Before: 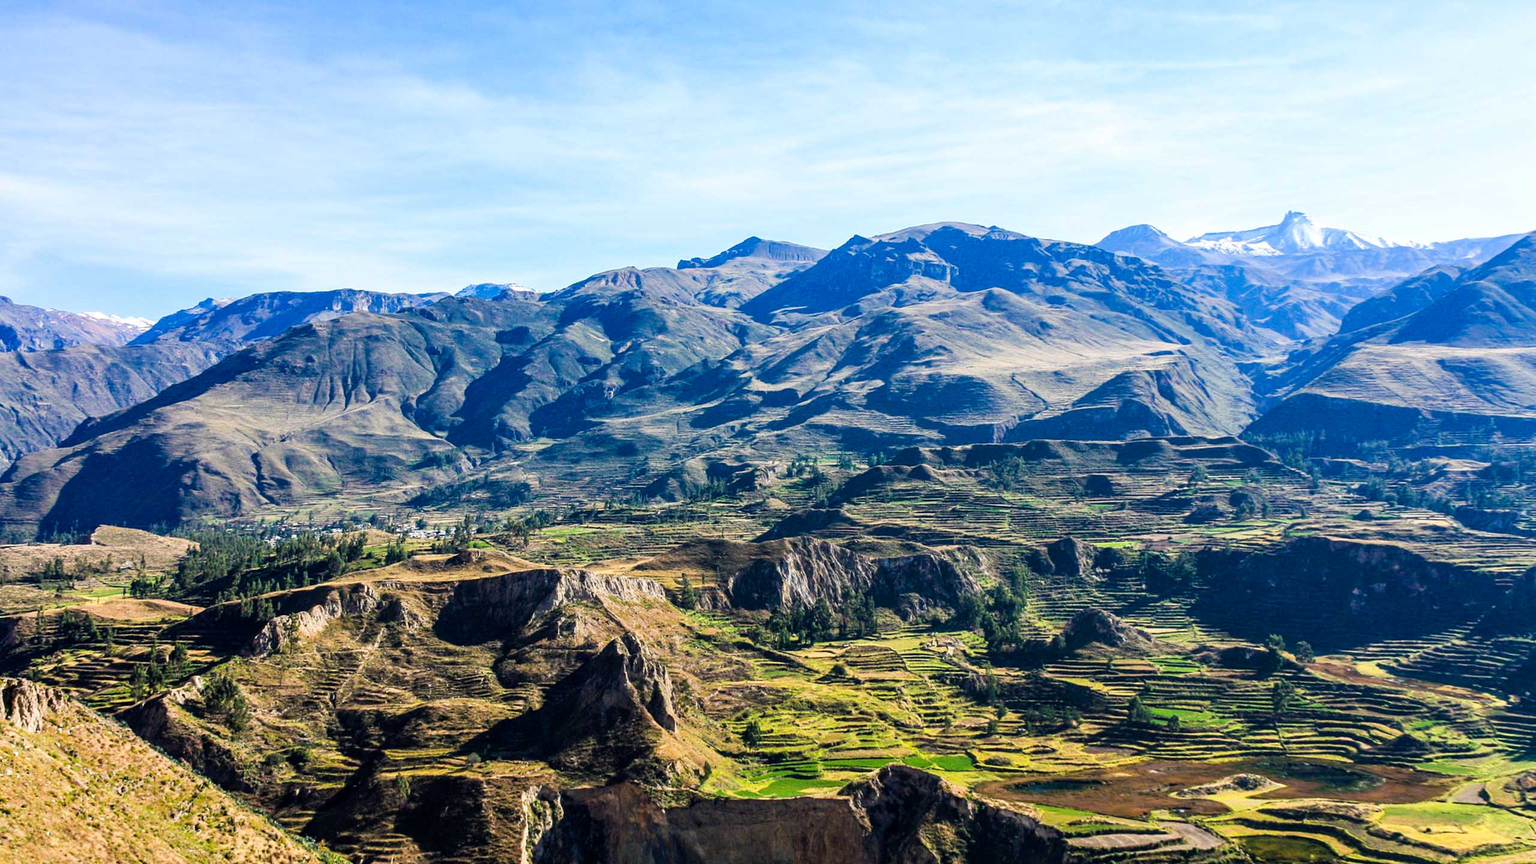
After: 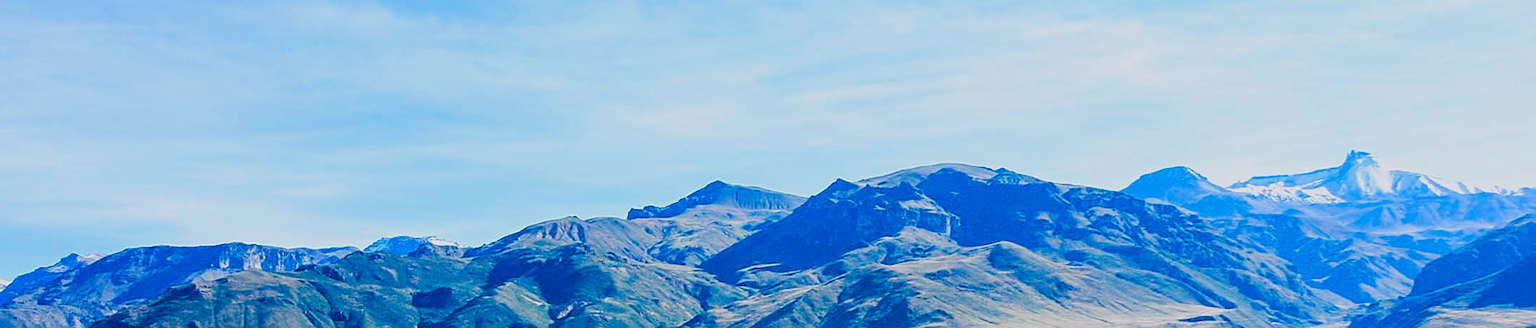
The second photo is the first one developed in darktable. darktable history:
crop and rotate: left 9.63%, top 9.734%, right 5.896%, bottom 58.141%
sharpen: amount 0.532
color balance rgb: power › luminance -7.845%, power › chroma 2.257%, power › hue 221.26°, perceptual saturation grading › global saturation 31.03%, contrast -19.435%
